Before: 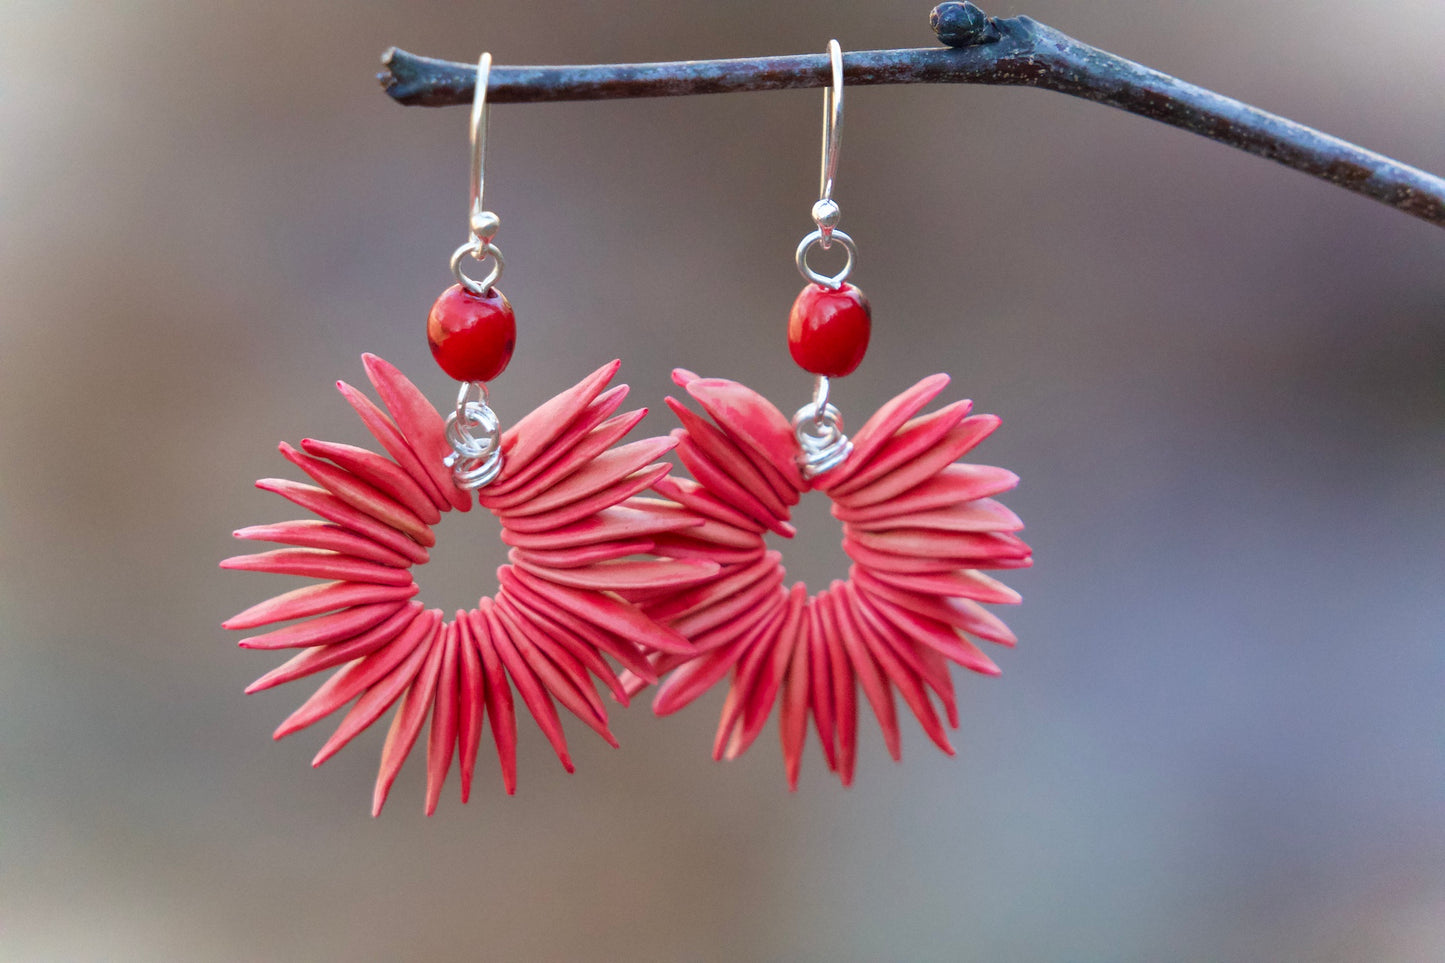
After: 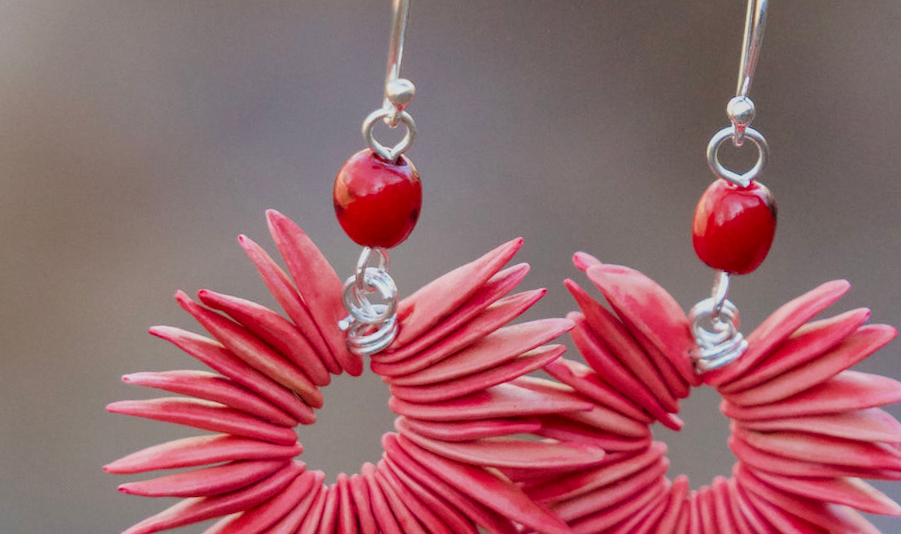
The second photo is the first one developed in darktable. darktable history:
filmic rgb: hardness 4.17
crop and rotate: angle -4.99°, left 2.122%, top 6.945%, right 27.566%, bottom 30.519%
local contrast: highlights 100%, shadows 100%, detail 131%, midtone range 0.2
